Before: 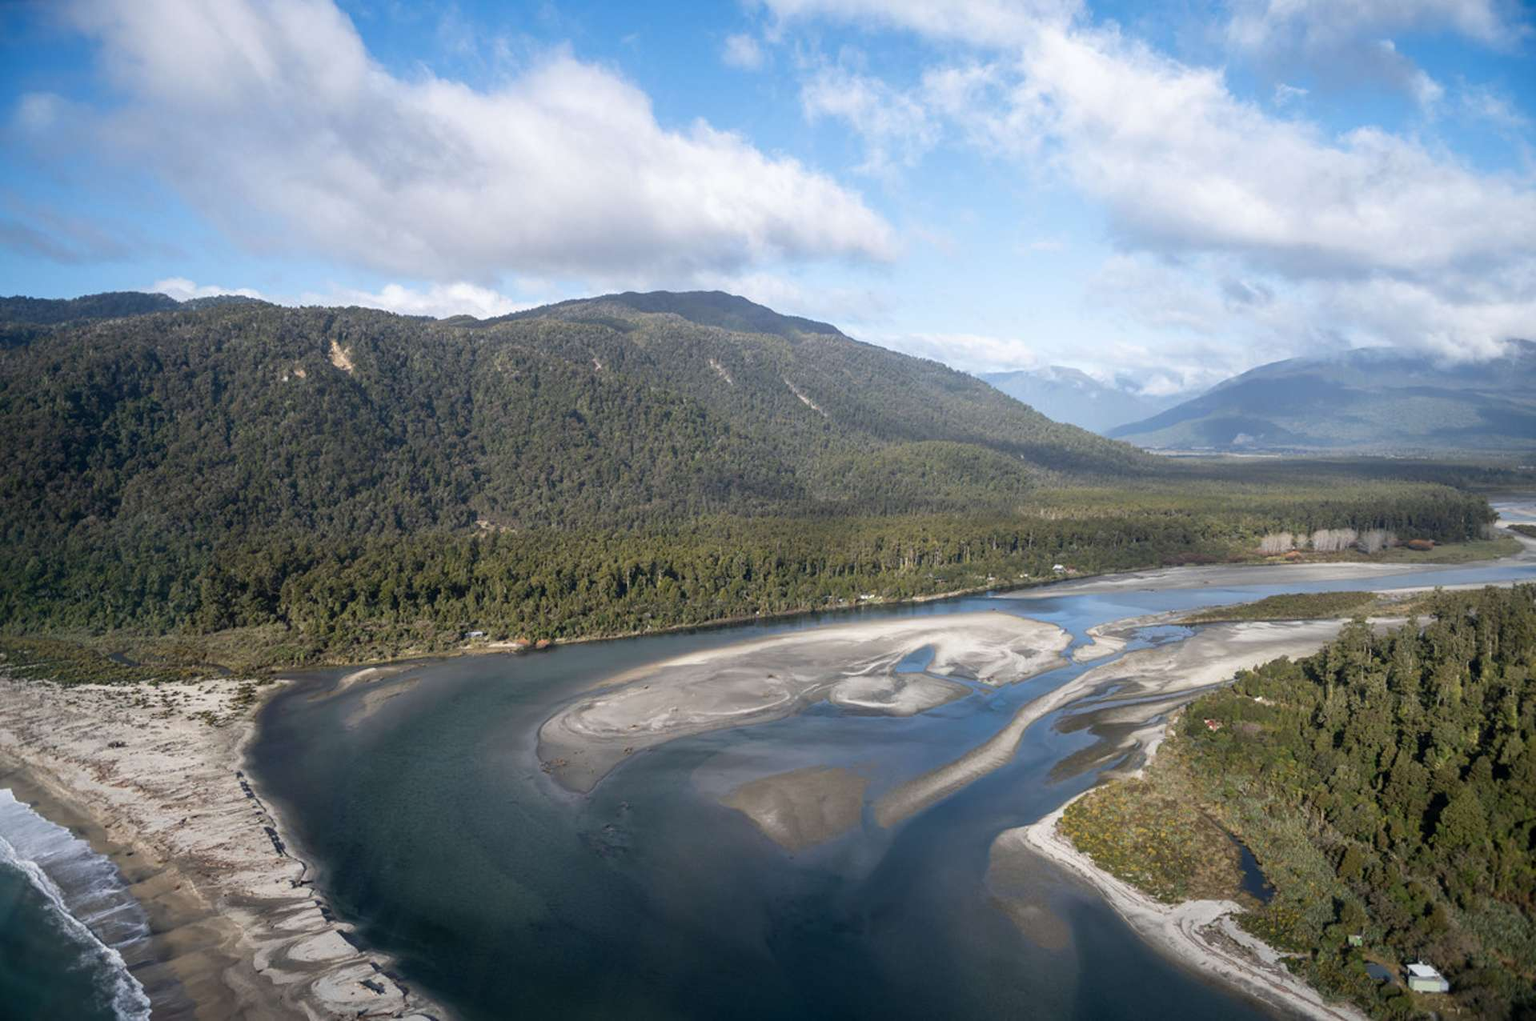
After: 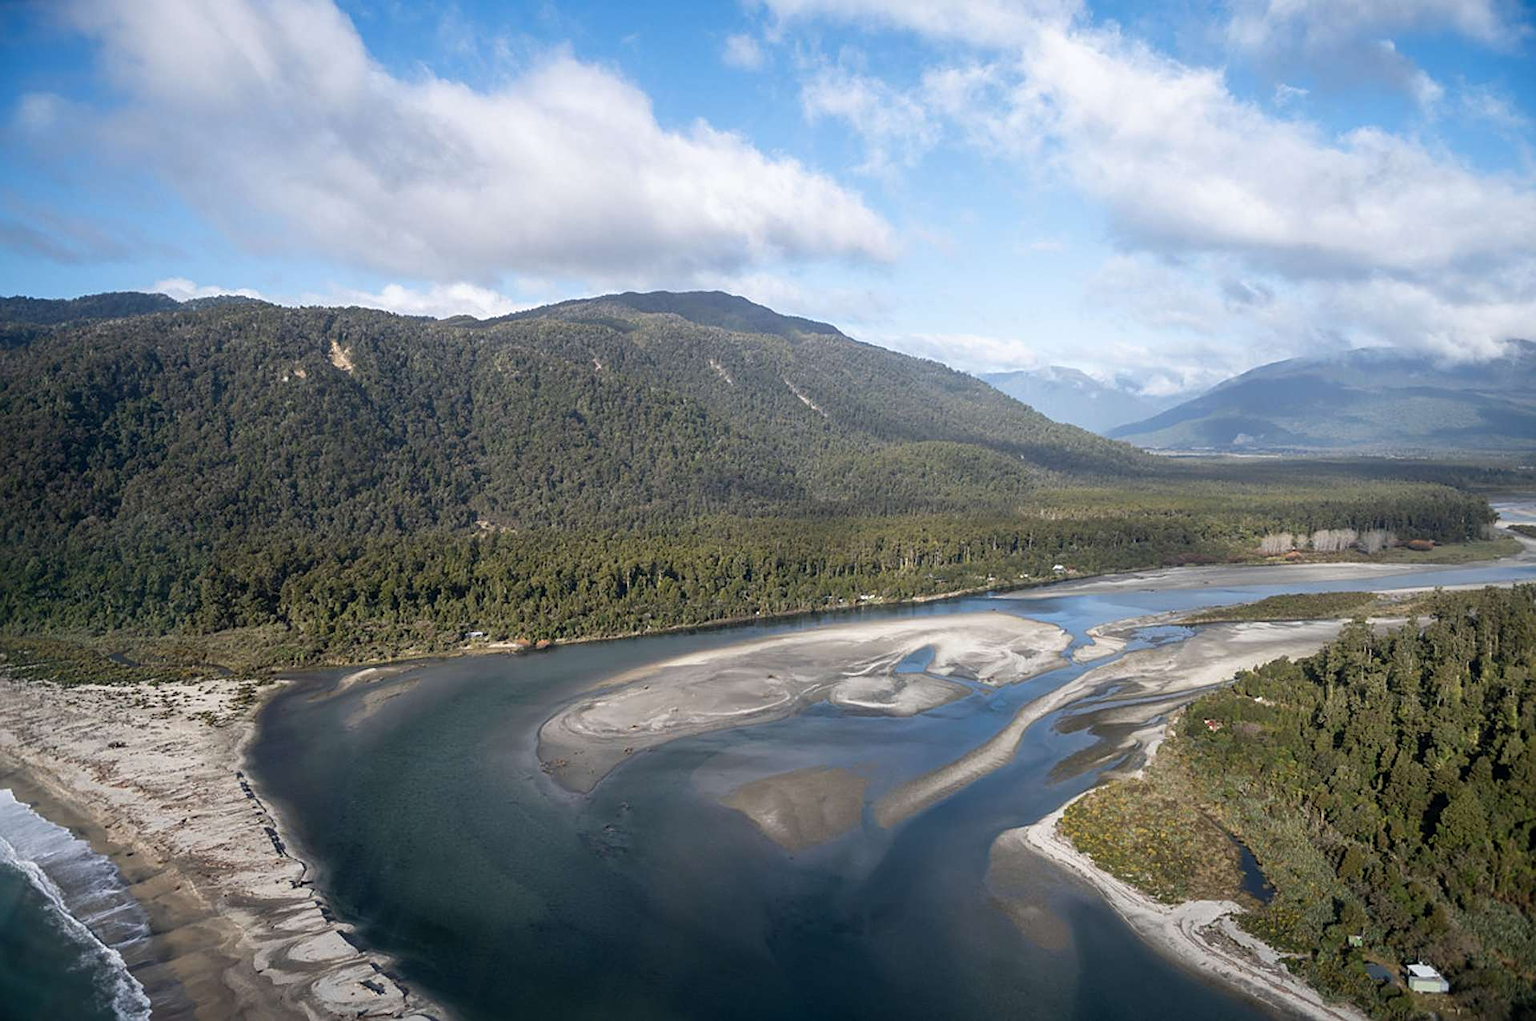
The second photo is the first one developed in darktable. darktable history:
sharpen: amount 0.464
